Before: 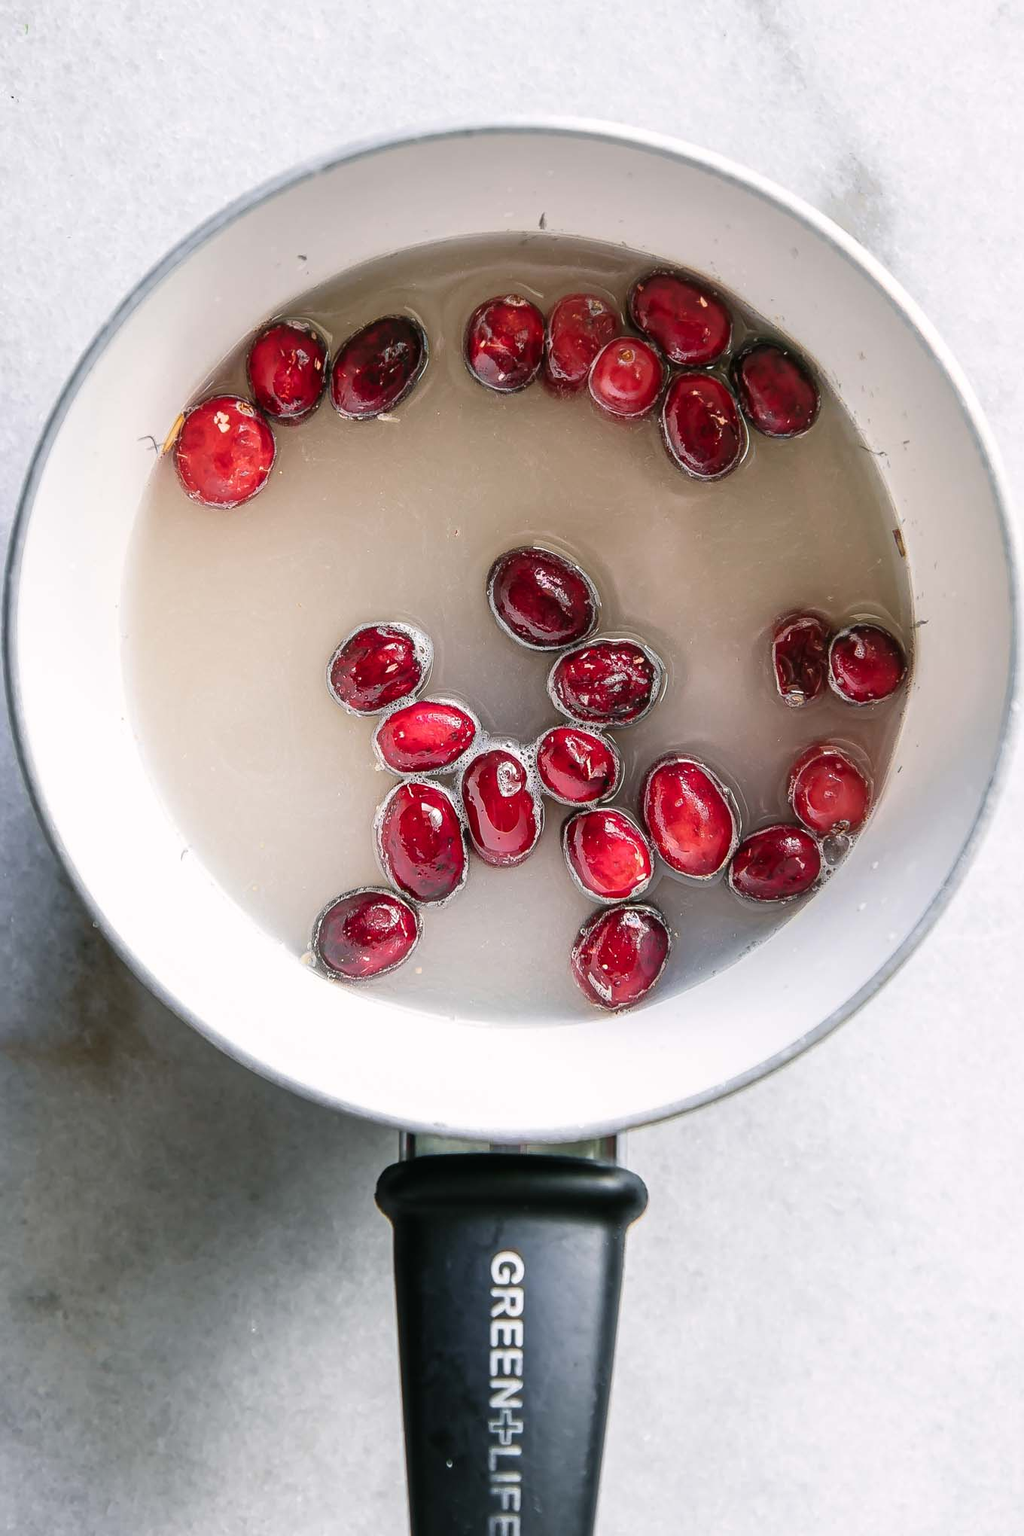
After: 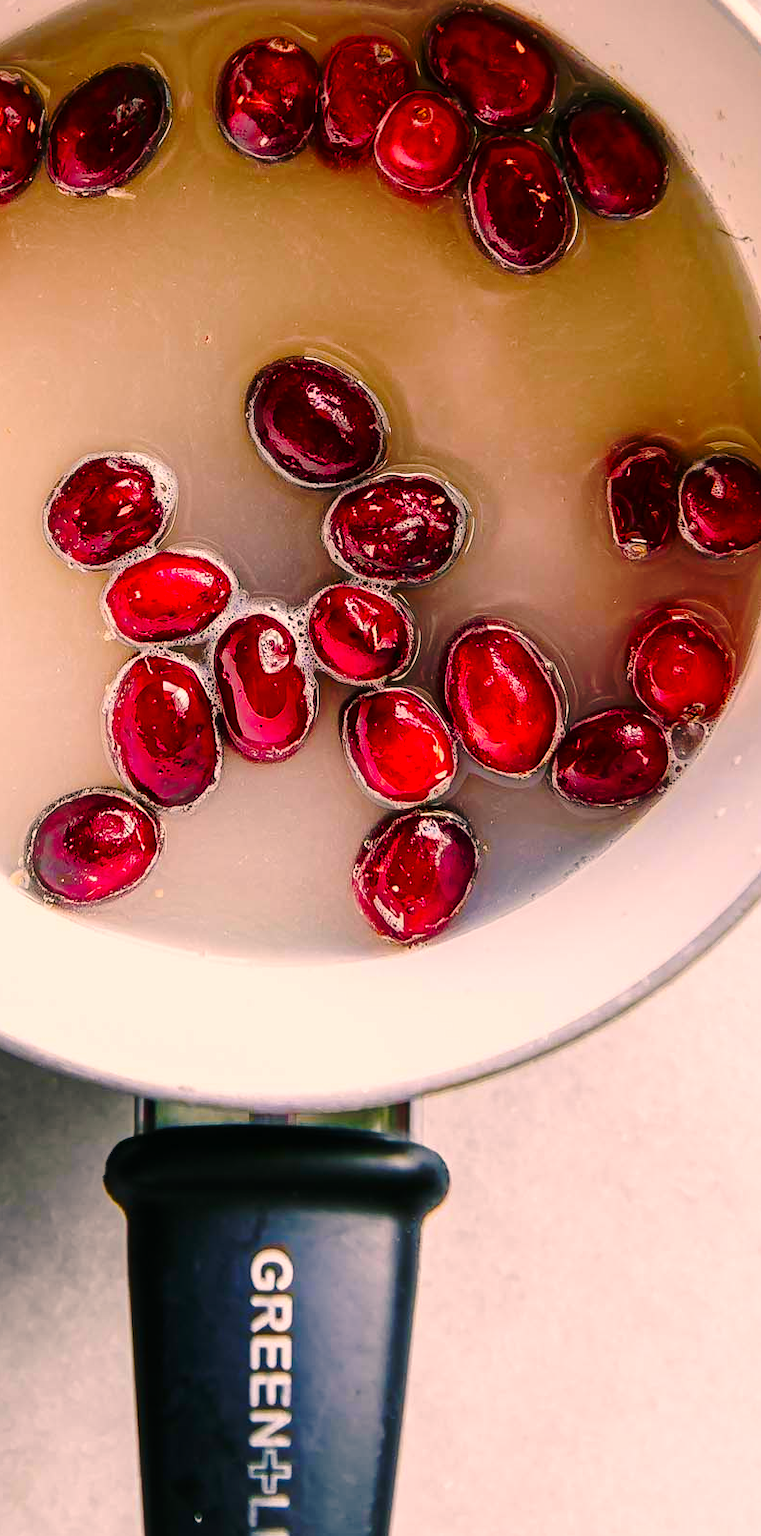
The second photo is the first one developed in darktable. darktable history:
color correction: highlights a* 12.29, highlights b* 5.47
color balance rgb: highlights gain › chroma 3.091%, highlights gain › hue 75.53°, linear chroma grading › global chroma 14.35%, perceptual saturation grading › global saturation 39.417%, perceptual saturation grading › highlights -24.776%, perceptual saturation grading › mid-tones 35.388%, perceptual saturation grading › shadows 35.44%, global vibrance 20%
crop and rotate: left 28.614%, top 17.277%, right 12.633%, bottom 3.735%
base curve: curves: ch0 [(0, 0) (0.073, 0.04) (0.157, 0.139) (0.492, 0.492) (0.758, 0.758) (1, 1)], preserve colors none
